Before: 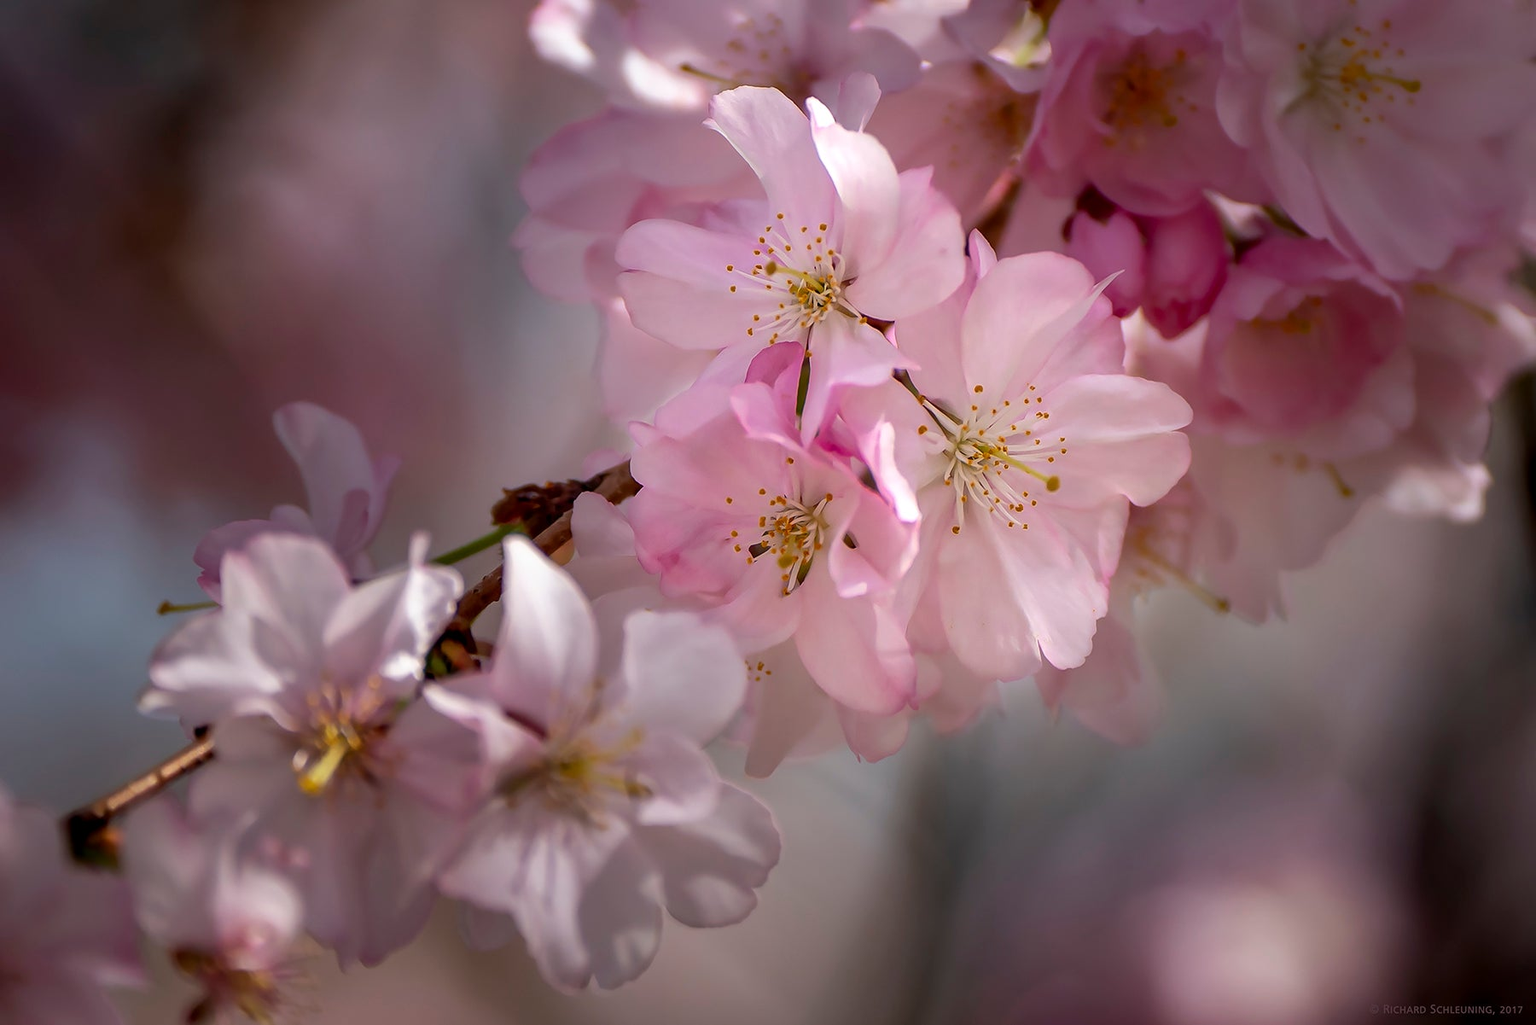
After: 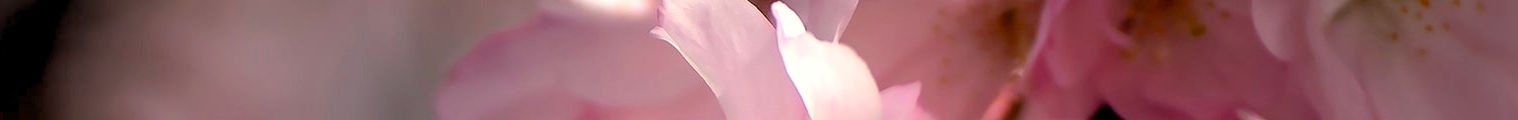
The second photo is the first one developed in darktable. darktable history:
rotate and perspective: automatic cropping off
crop and rotate: left 9.644%, top 9.491%, right 6.021%, bottom 80.509%
rgb levels: levels [[0.013, 0.434, 0.89], [0, 0.5, 1], [0, 0.5, 1]]
white balance: red 1.045, blue 0.932
